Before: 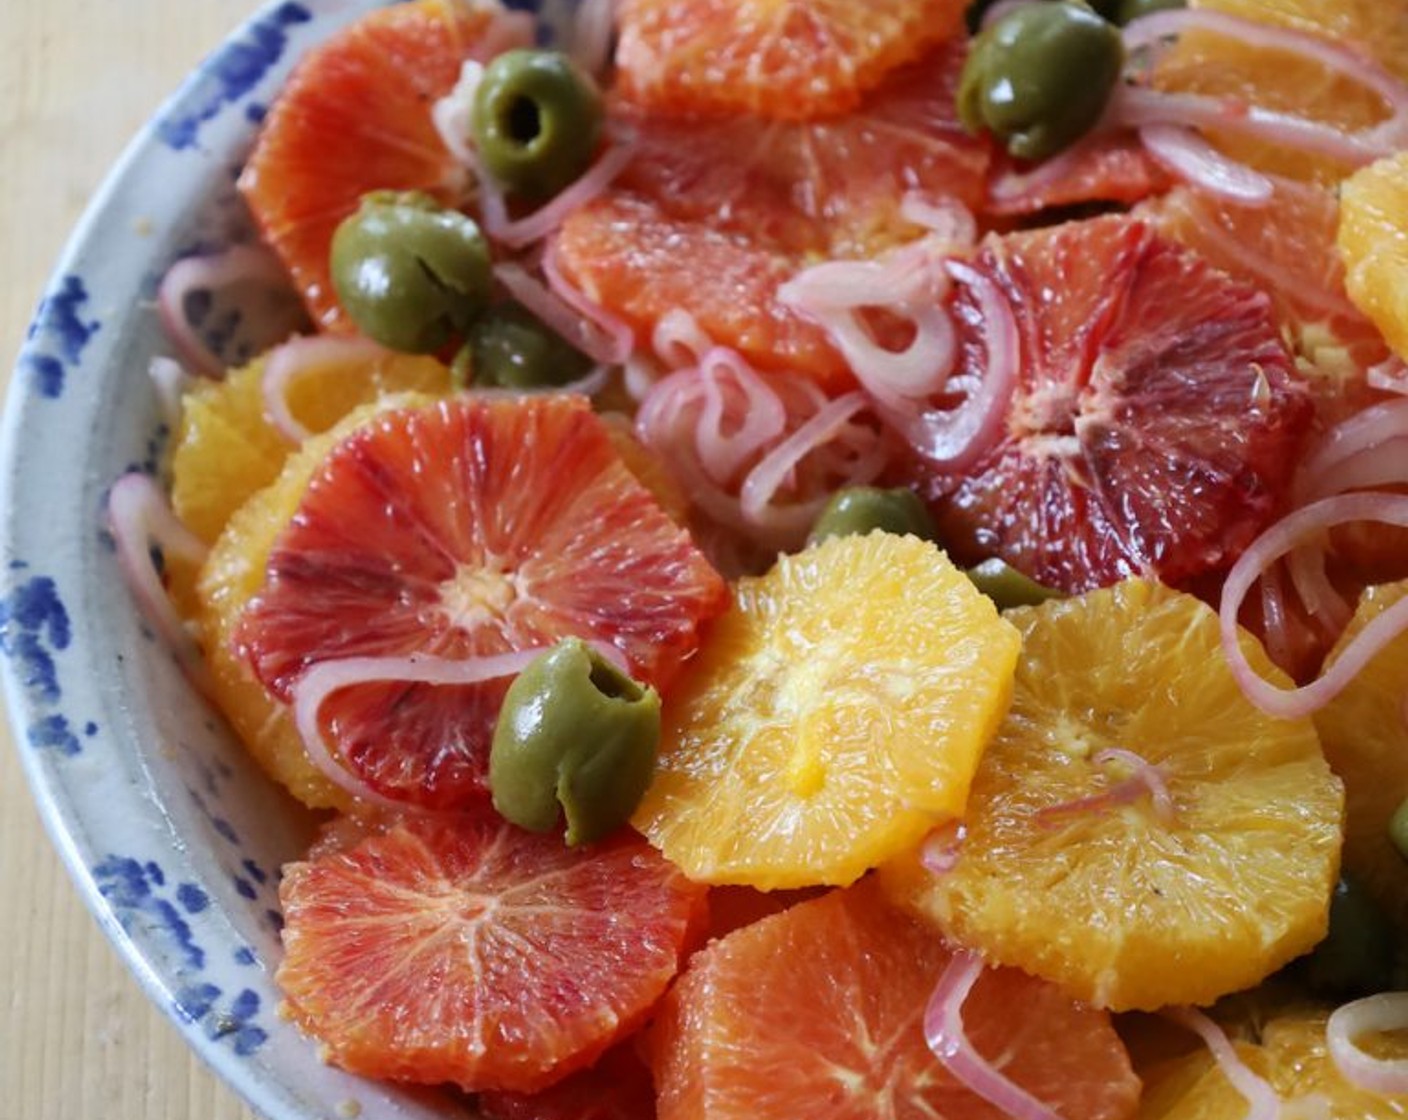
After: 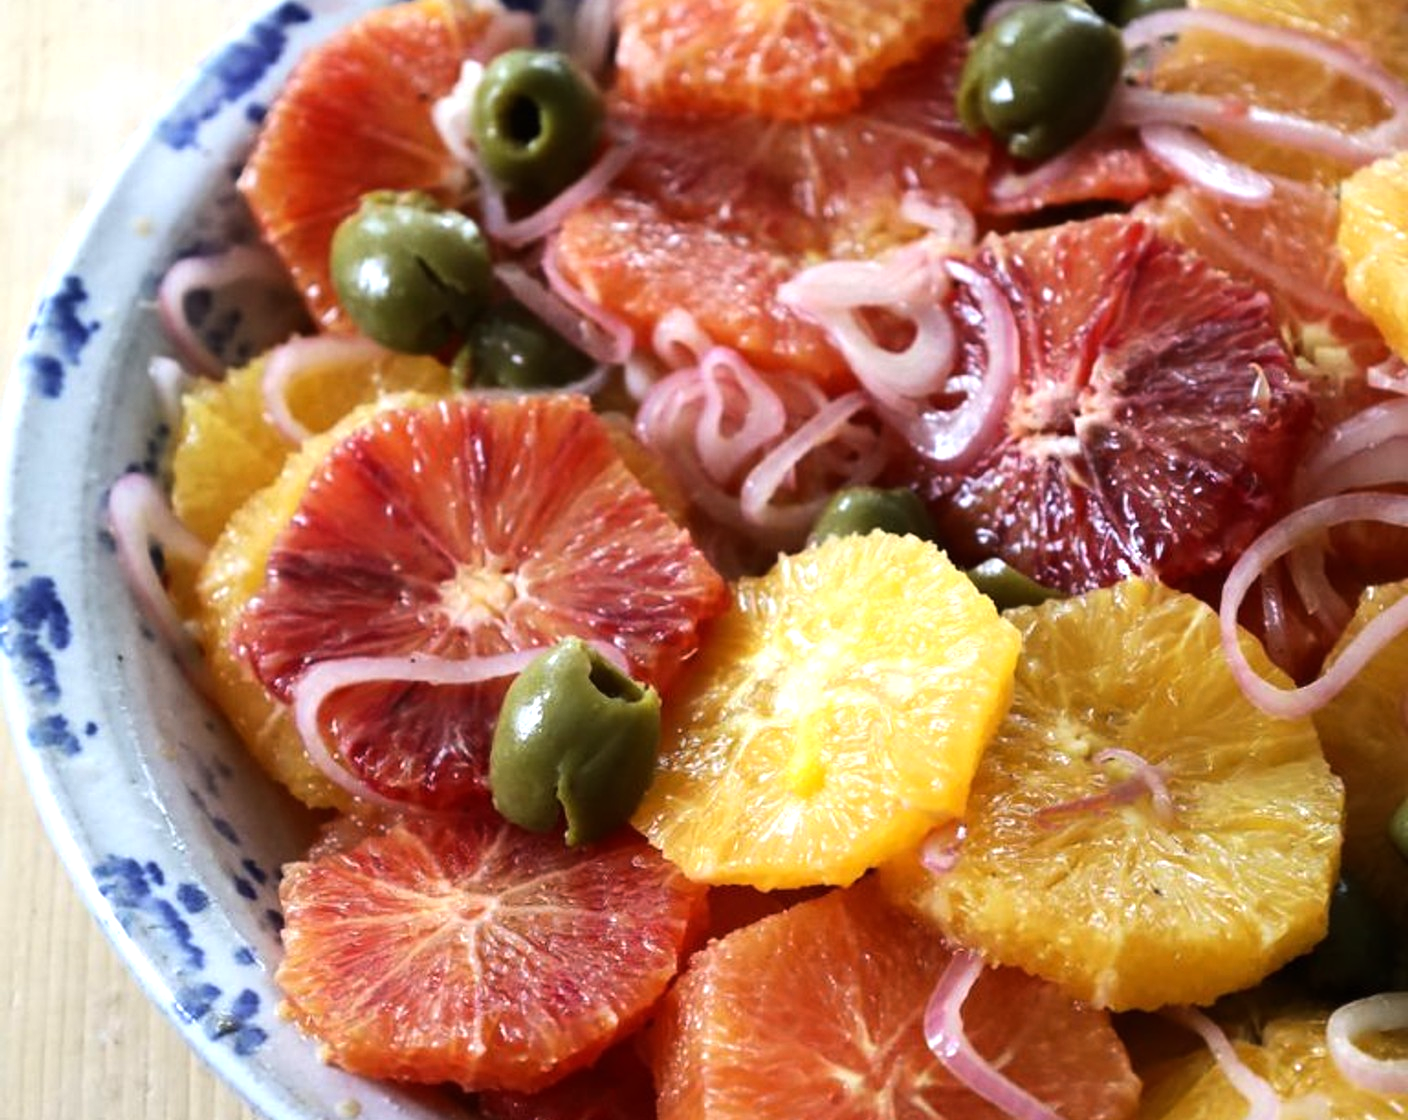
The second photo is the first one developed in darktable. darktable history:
tone equalizer: -8 EV -0.75 EV, -7 EV -0.7 EV, -6 EV -0.6 EV, -5 EV -0.4 EV, -3 EV 0.4 EV, -2 EV 0.6 EV, -1 EV 0.7 EV, +0 EV 0.75 EV, edges refinement/feathering 500, mask exposure compensation -1.57 EV, preserve details no
